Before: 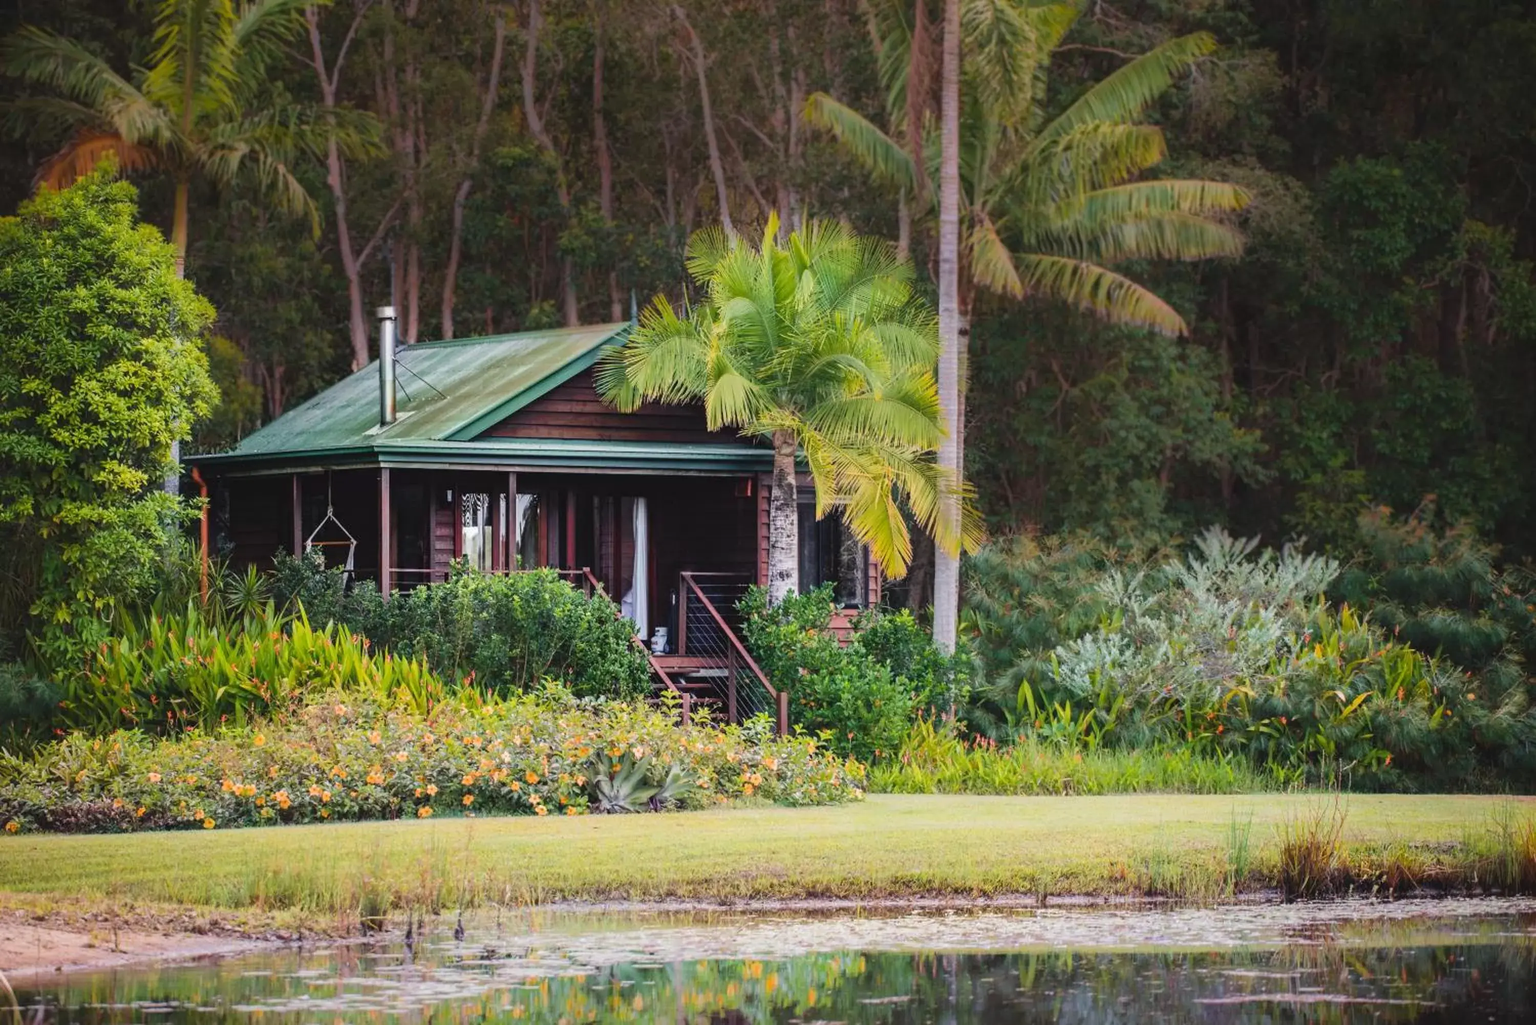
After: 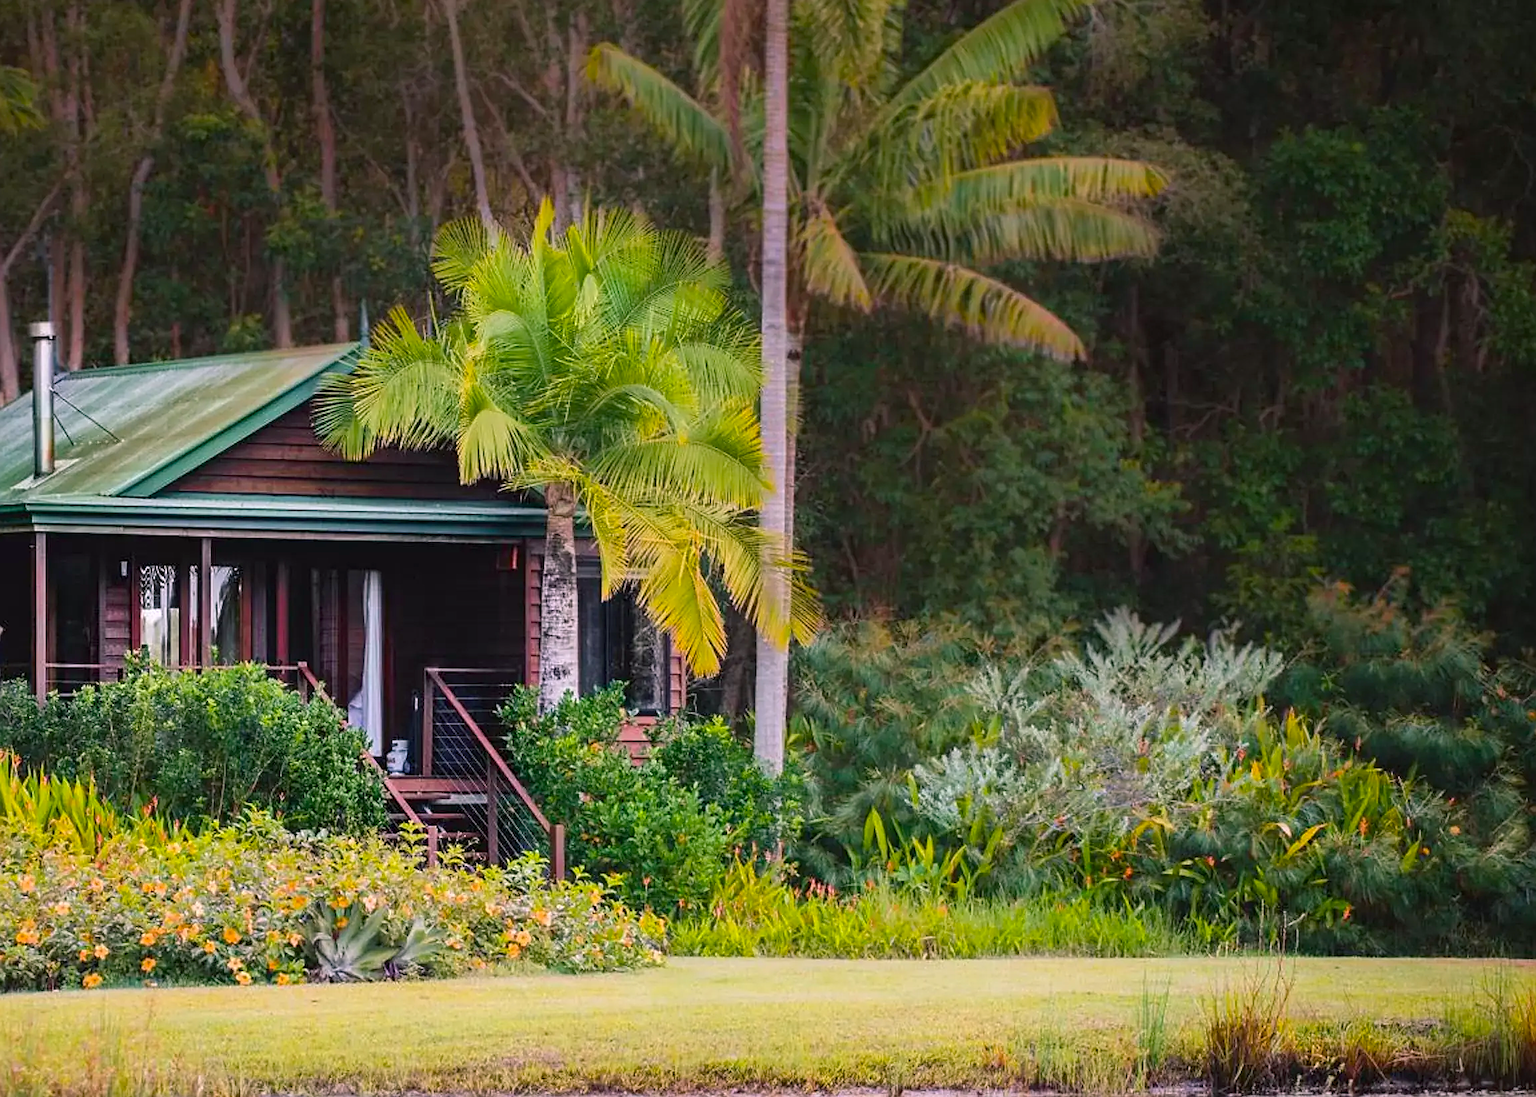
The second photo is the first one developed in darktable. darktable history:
sharpen: on, module defaults
crop: left 23.095%, top 5.827%, bottom 11.854%
color balance rgb: shadows lift › chroma 2%, shadows lift › hue 217.2°, power › chroma 0.25%, power › hue 60°, highlights gain › chroma 1.5%, highlights gain › hue 309.6°, global offset › luminance -0.25%, perceptual saturation grading › global saturation 15%, global vibrance 15%
